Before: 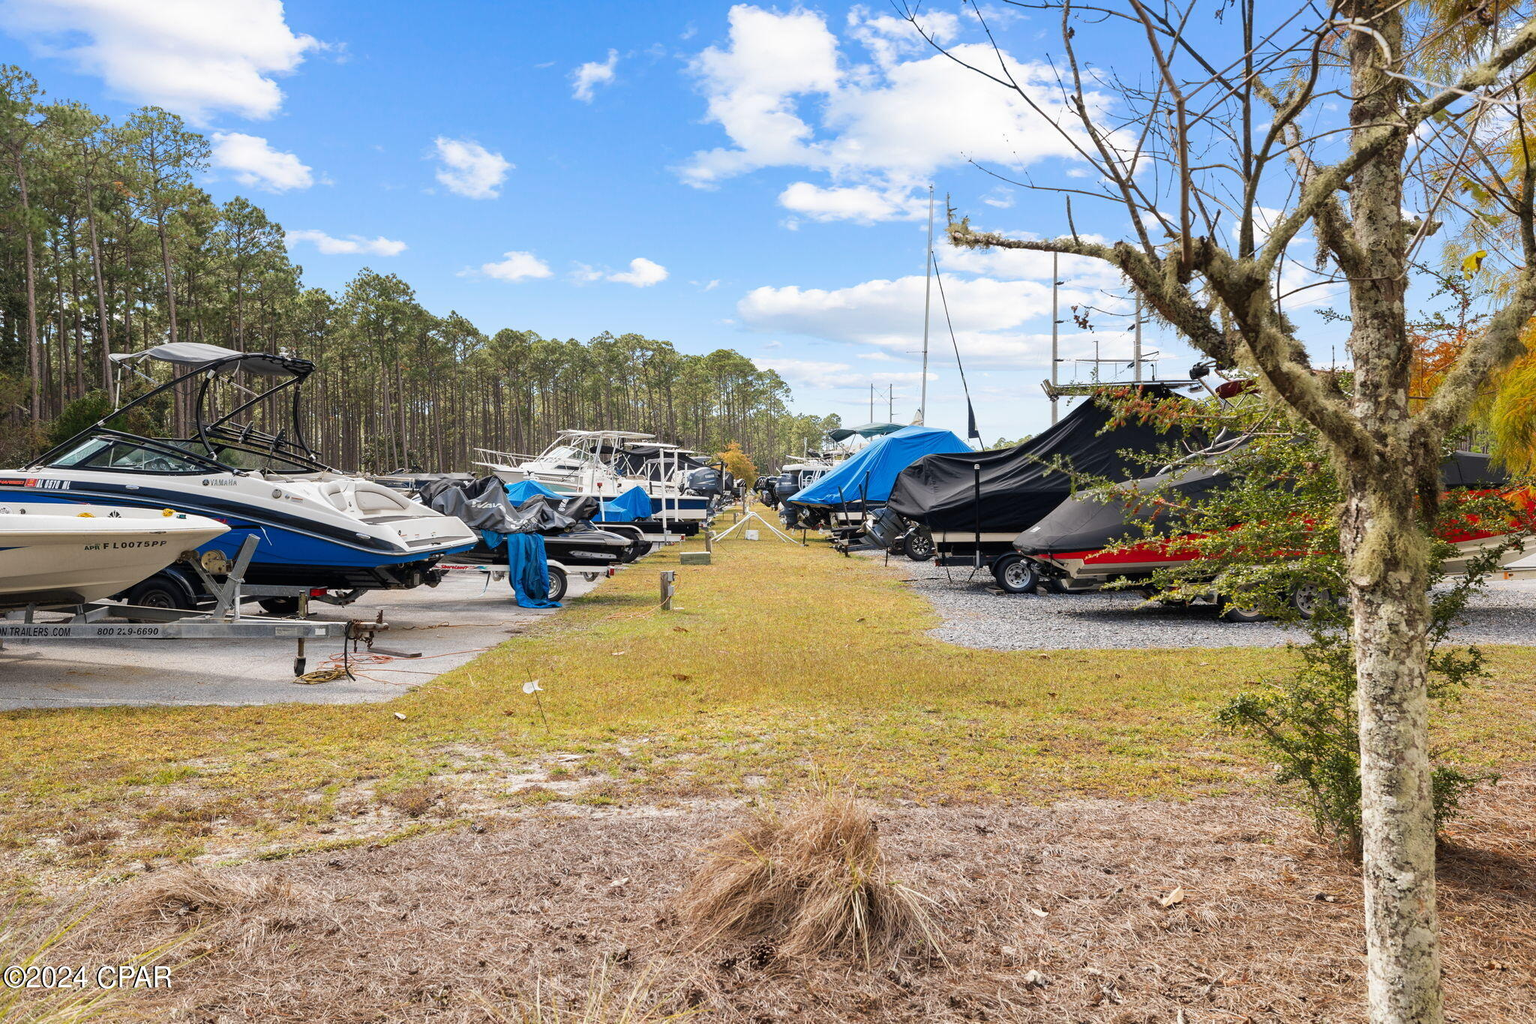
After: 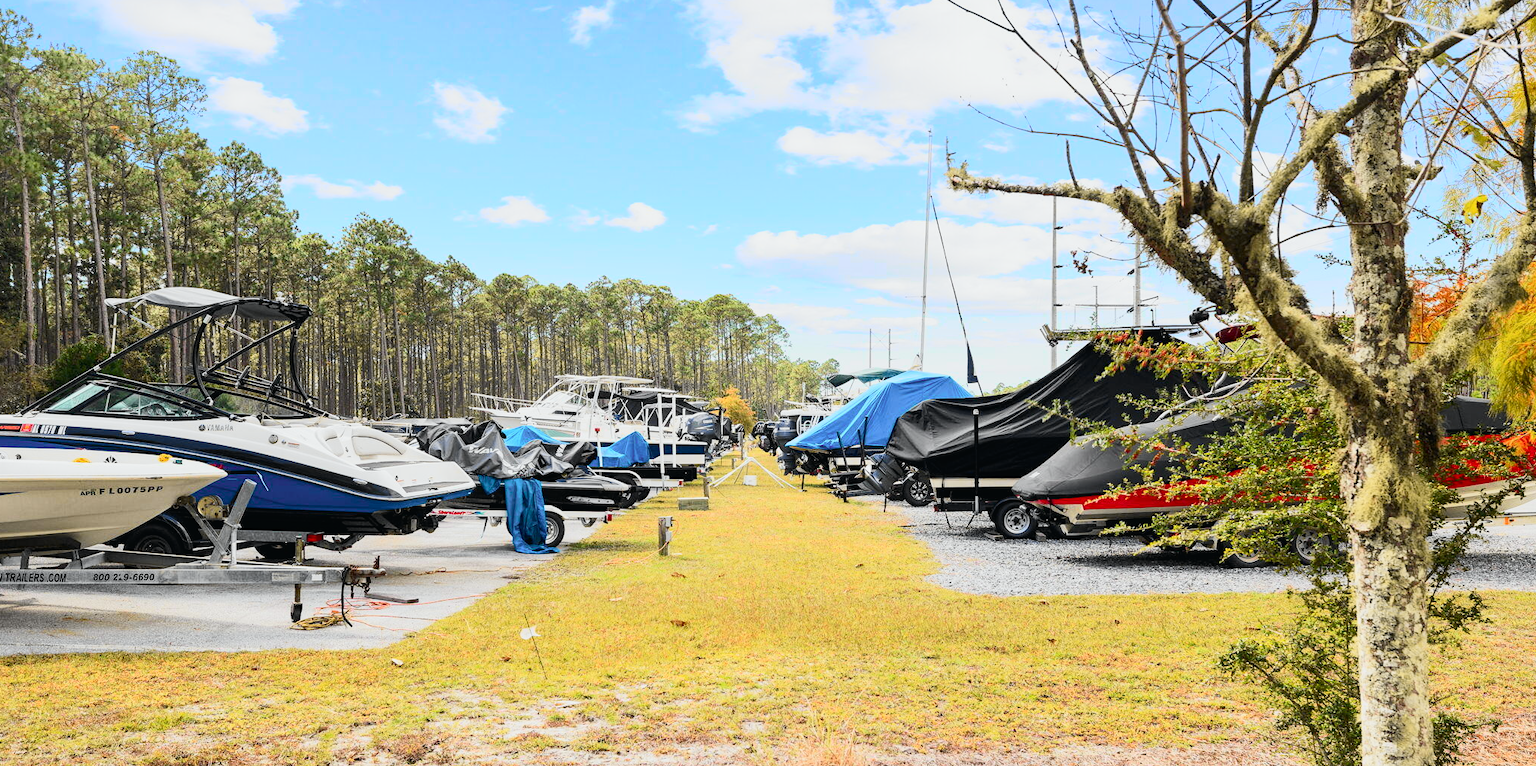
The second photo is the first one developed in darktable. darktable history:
crop: left 0.326%, top 5.56%, bottom 19.764%
color correction: highlights b* 0.019
tone curve: curves: ch0 [(0, 0.015) (0.037, 0.022) (0.131, 0.116) (0.316, 0.345) (0.49, 0.615) (0.677, 0.82) (0.813, 0.891) (1, 0.955)]; ch1 [(0, 0) (0.366, 0.367) (0.475, 0.462) (0.494, 0.496) (0.504, 0.497) (0.554, 0.571) (0.618, 0.668) (1, 1)]; ch2 [(0, 0) (0.333, 0.346) (0.375, 0.375) (0.435, 0.424) (0.476, 0.492) (0.502, 0.499) (0.525, 0.522) (0.558, 0.575) (0.614, 0.656) (1, 1)], color space Lab, independent channels, preserve colors none
